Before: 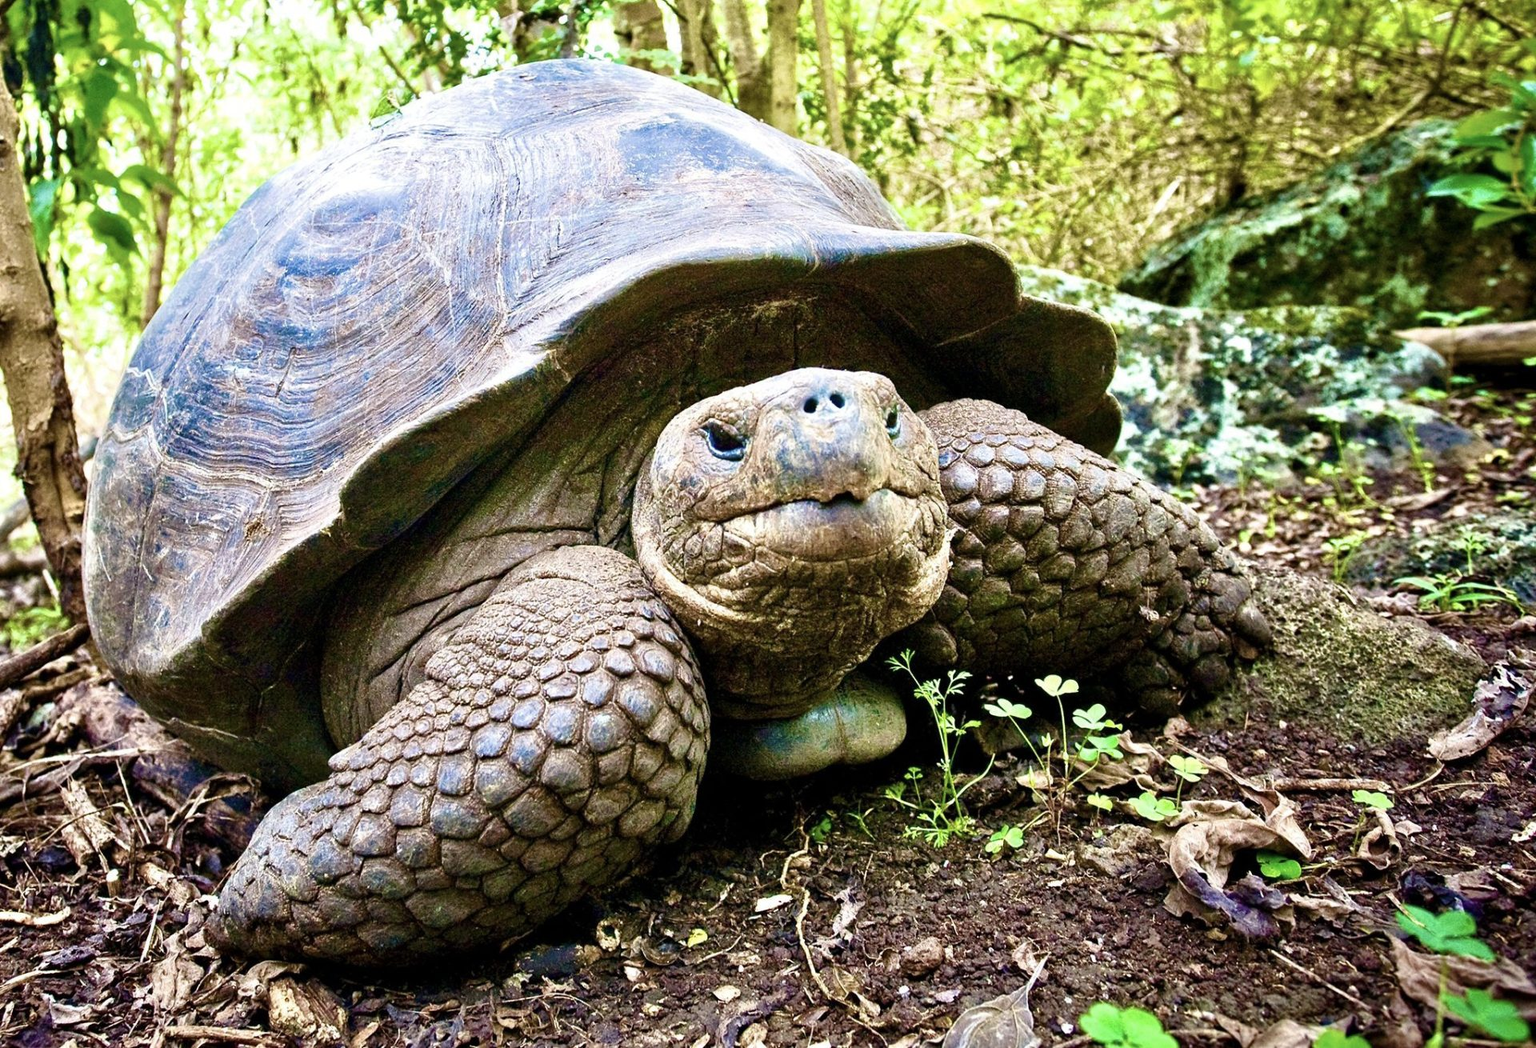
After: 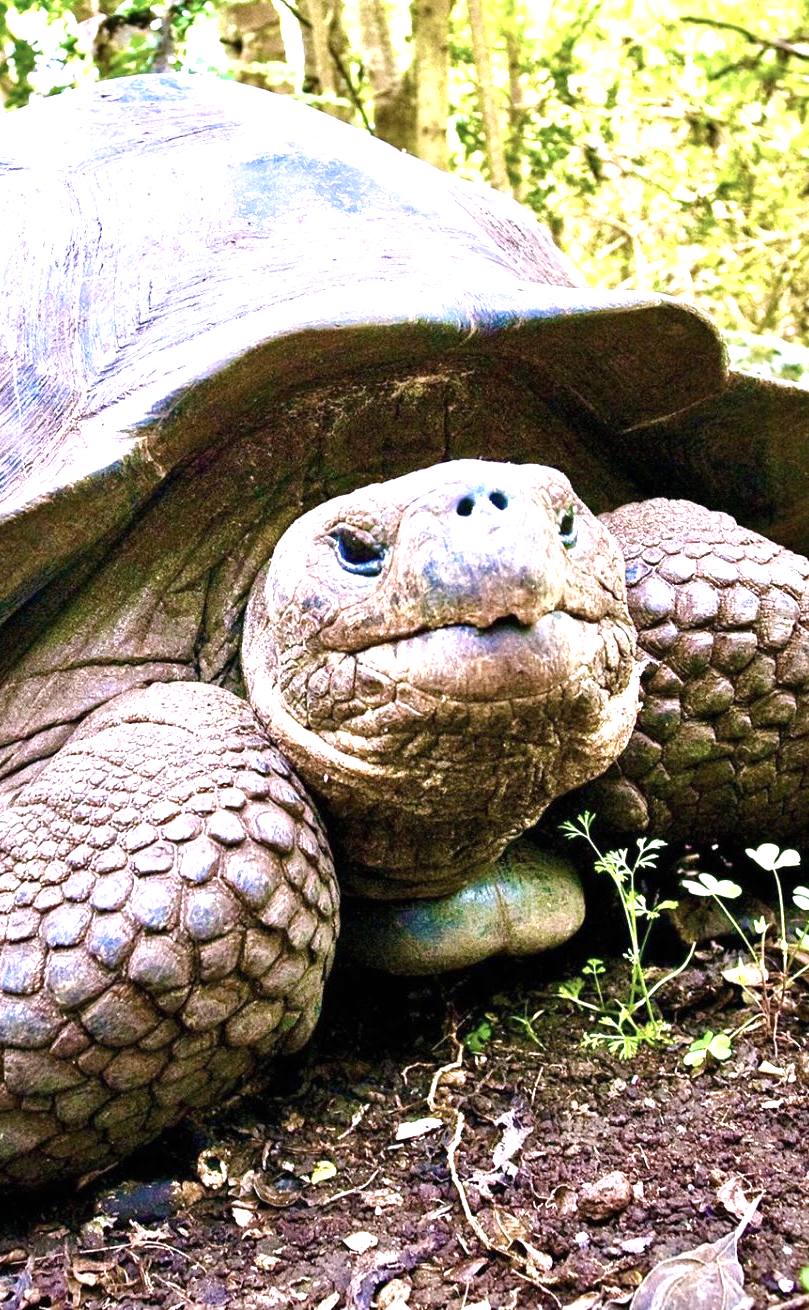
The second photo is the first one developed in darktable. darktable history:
white balance: red 1.066, blue 1.119
exposure: black level correction 0, exposure 0.68 EV, compensate exposure bias true, compensate highlight preservation false
crop: left 28.583%, right 29.231%
